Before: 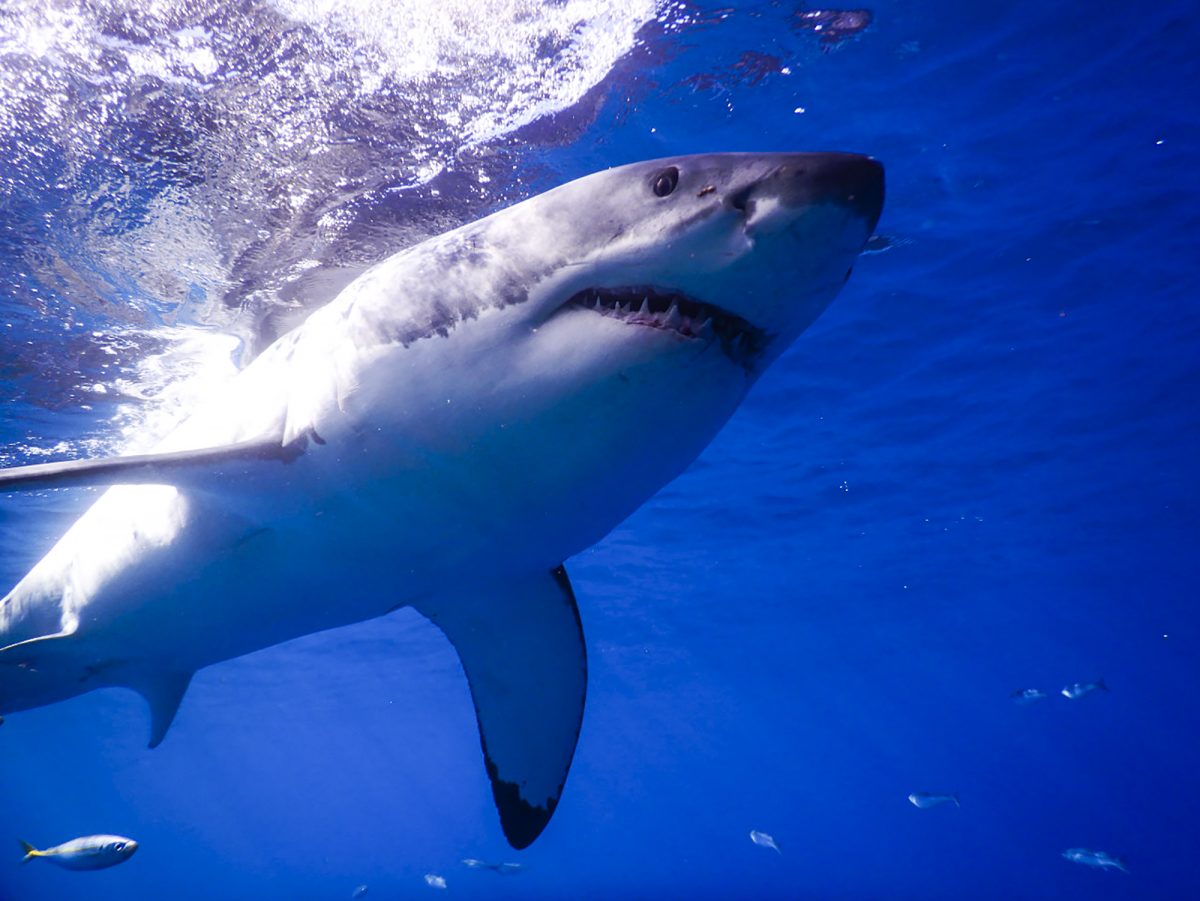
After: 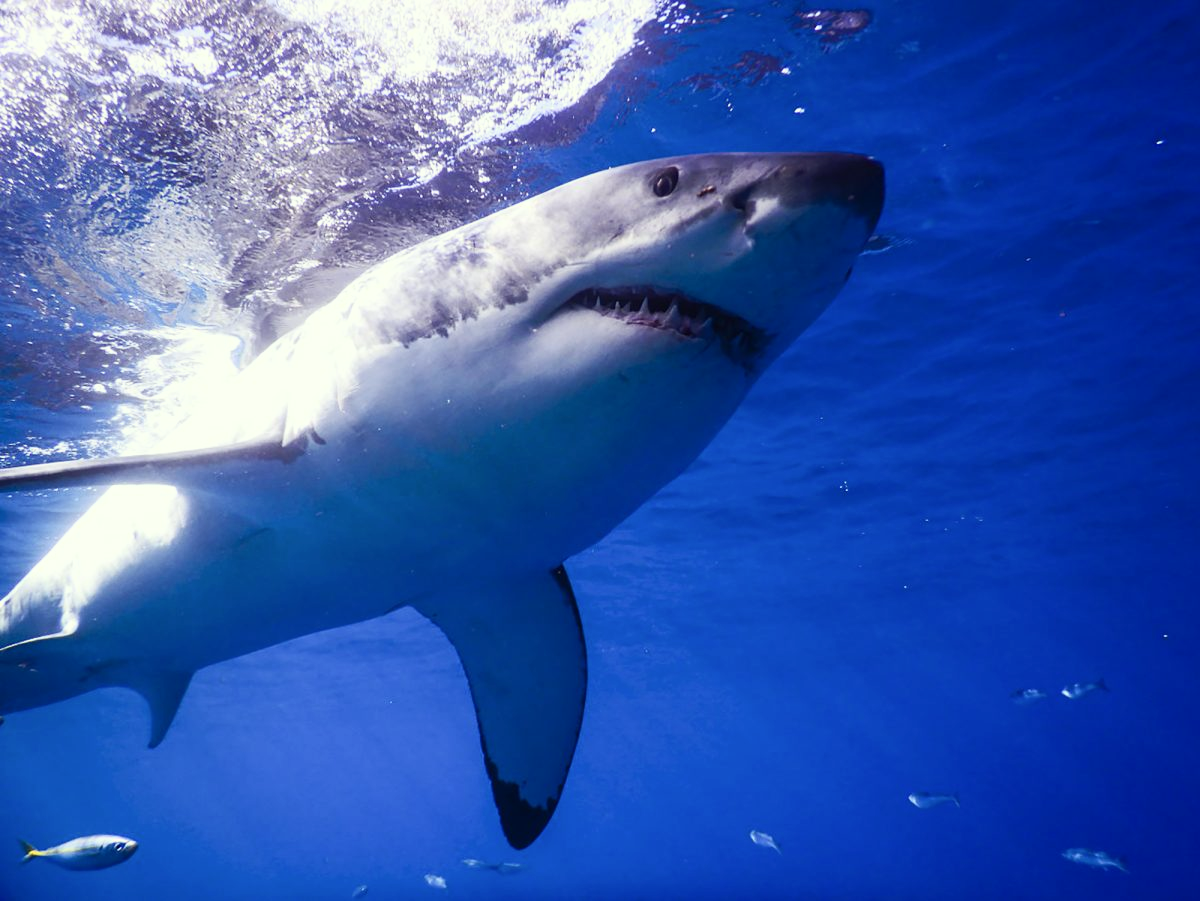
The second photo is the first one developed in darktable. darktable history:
color correction: highlights a* -4.28, highlights b* 6.53
contrast brightness saturation: contrast 0.15, brightness 0.05
